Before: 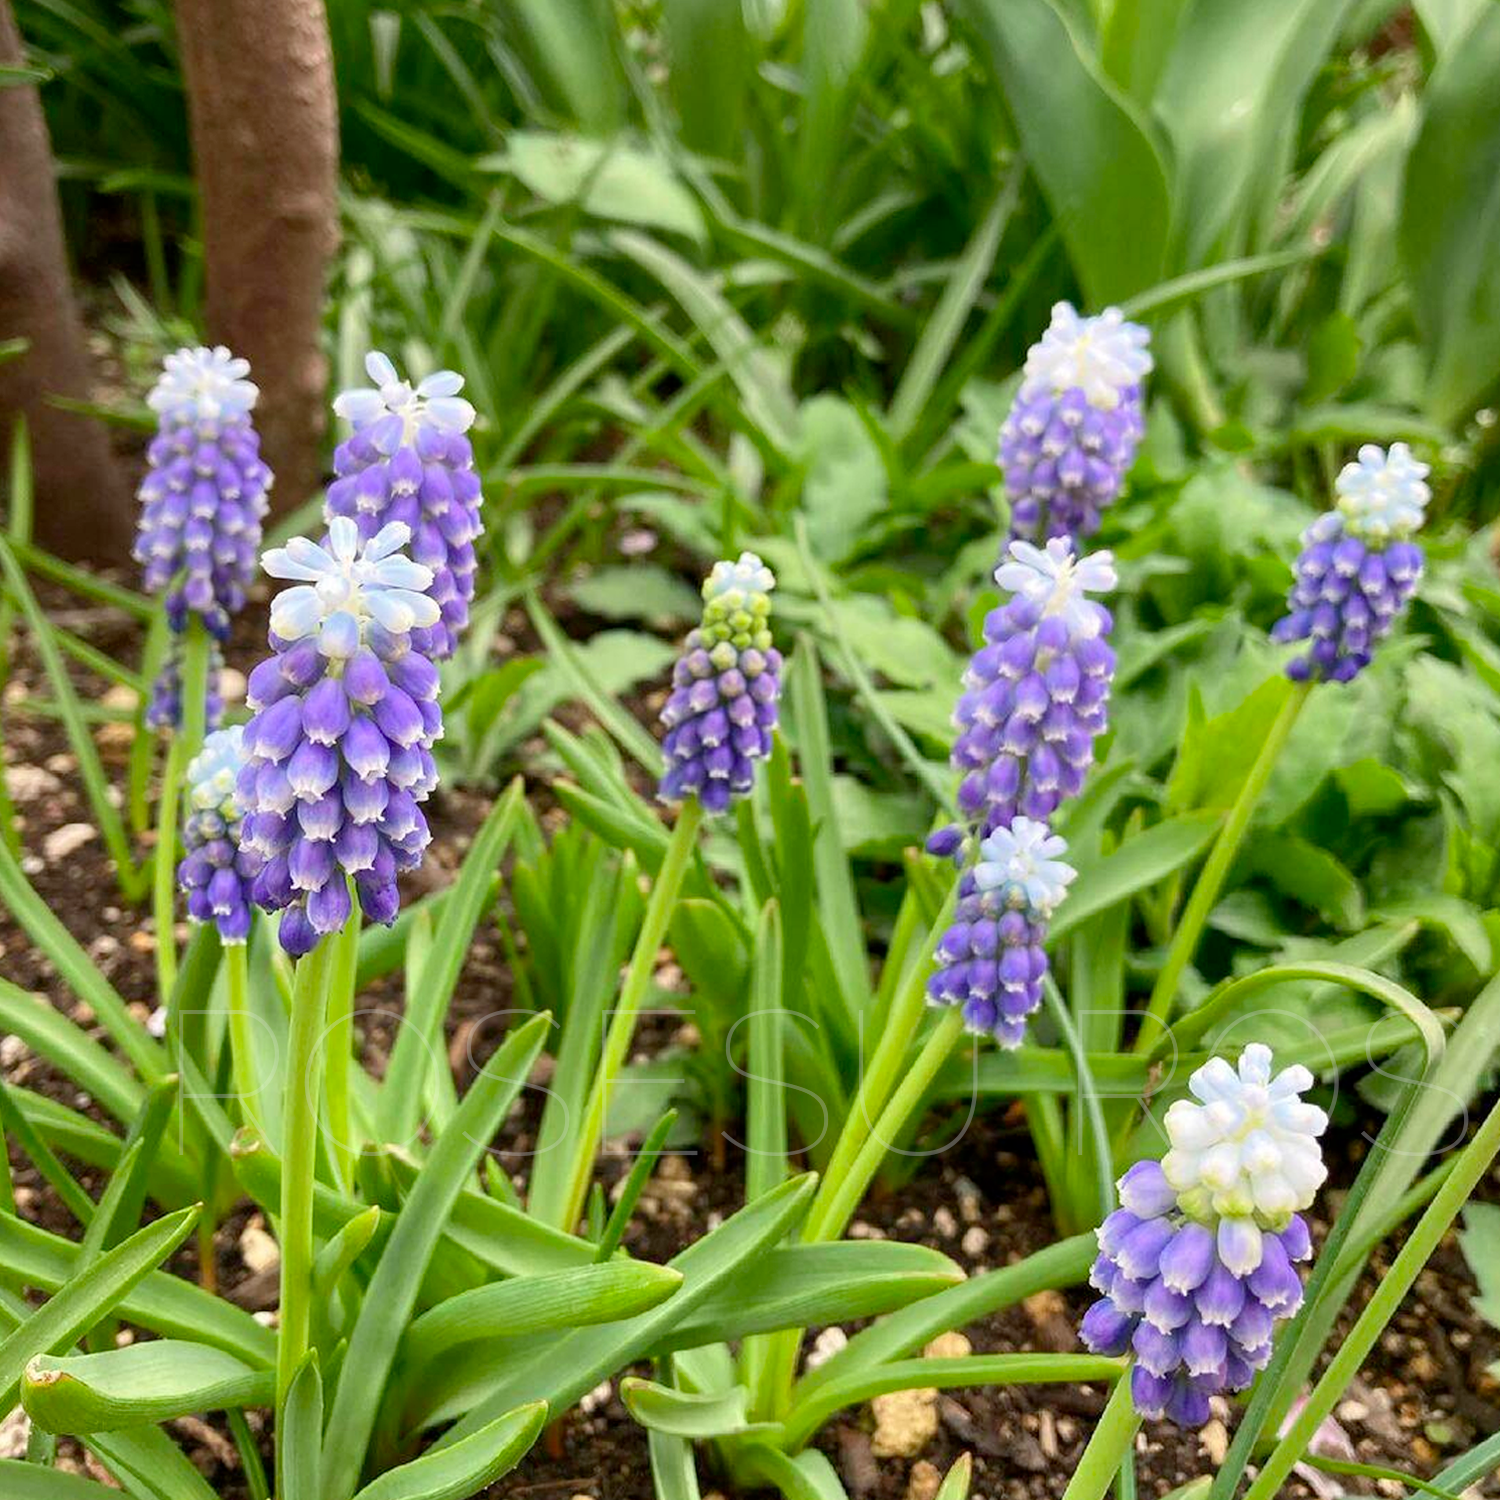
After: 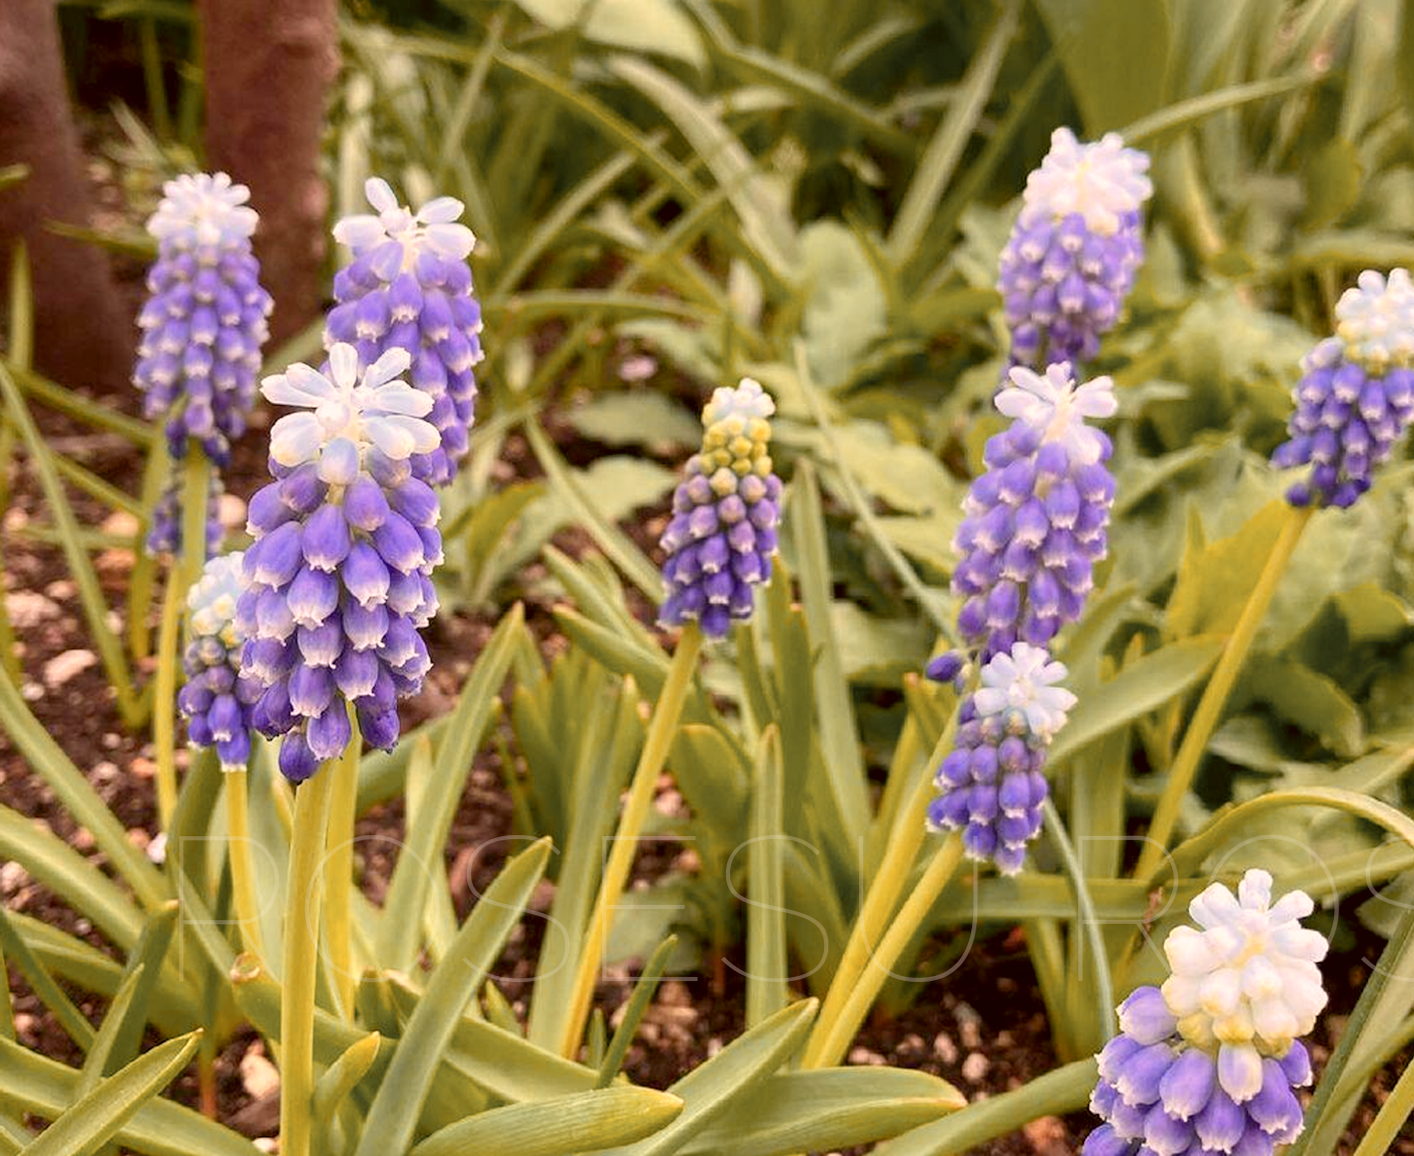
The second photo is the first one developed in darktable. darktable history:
crop and rotate: angle 0.03°, top 11.643%, right 5.651%, bottom 11.189%
color correction: highlights a* 10.21, highlights b* 9.79, shadows a* 8.61, shadows b* 7.88, saturation 0.8
color zones: curves: ch1 [(0.263, 0.53) (0.376, 0.287) (0.487, 0.512) (0.748, 0.547) (1, 0.513)]; ch2 [(0.262, 0.45) (0.751, 0.477)], mix 31.98%
